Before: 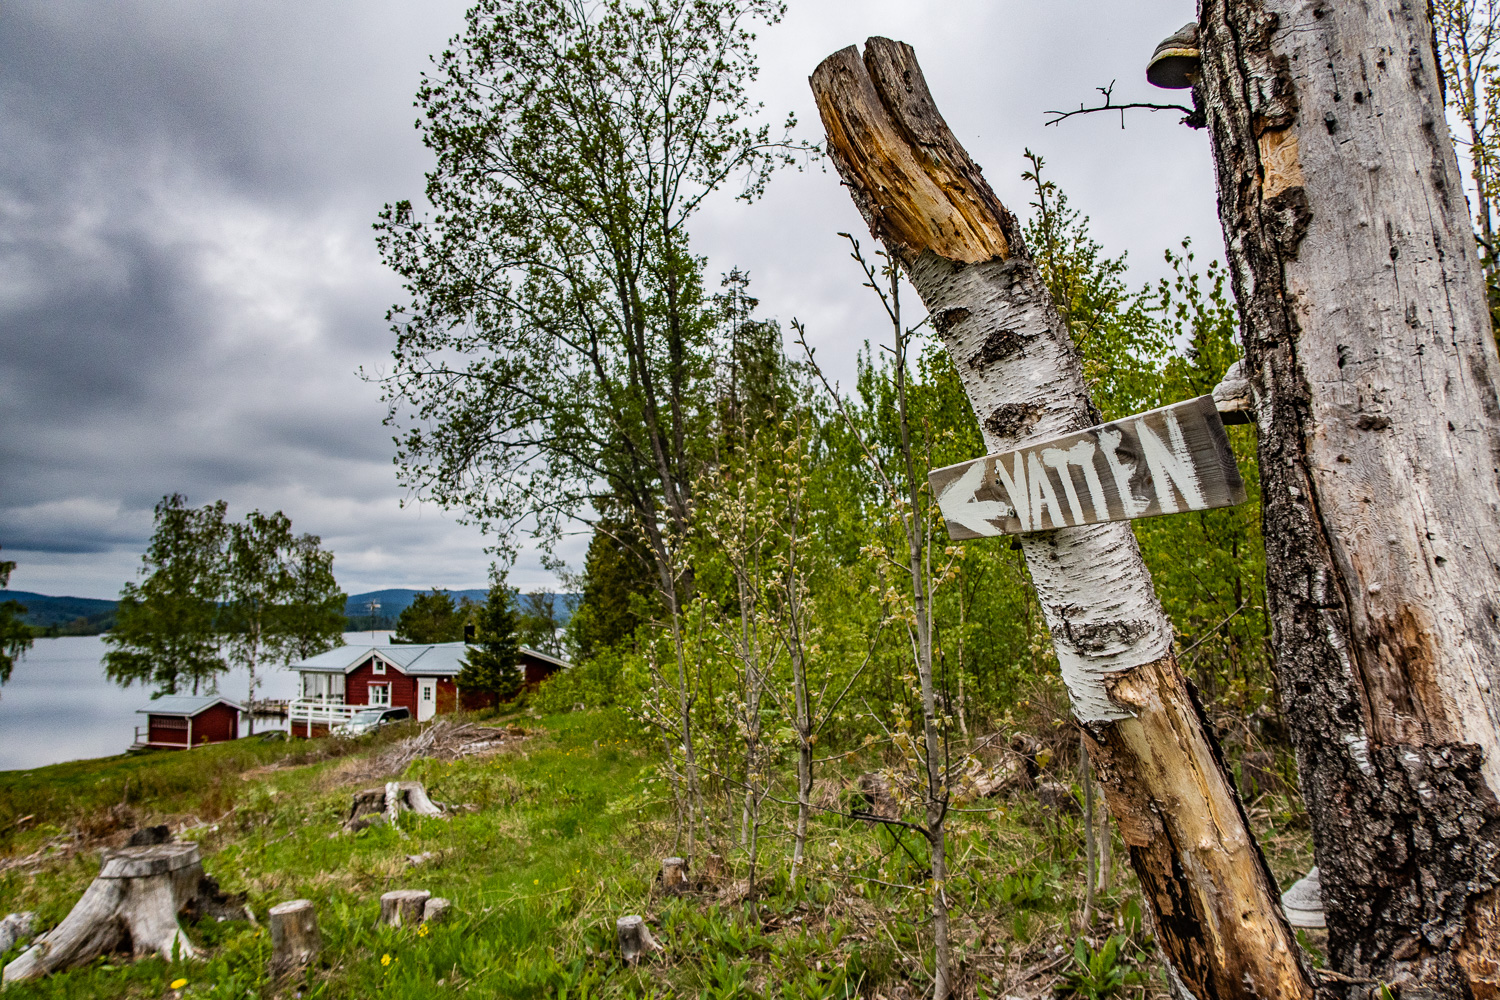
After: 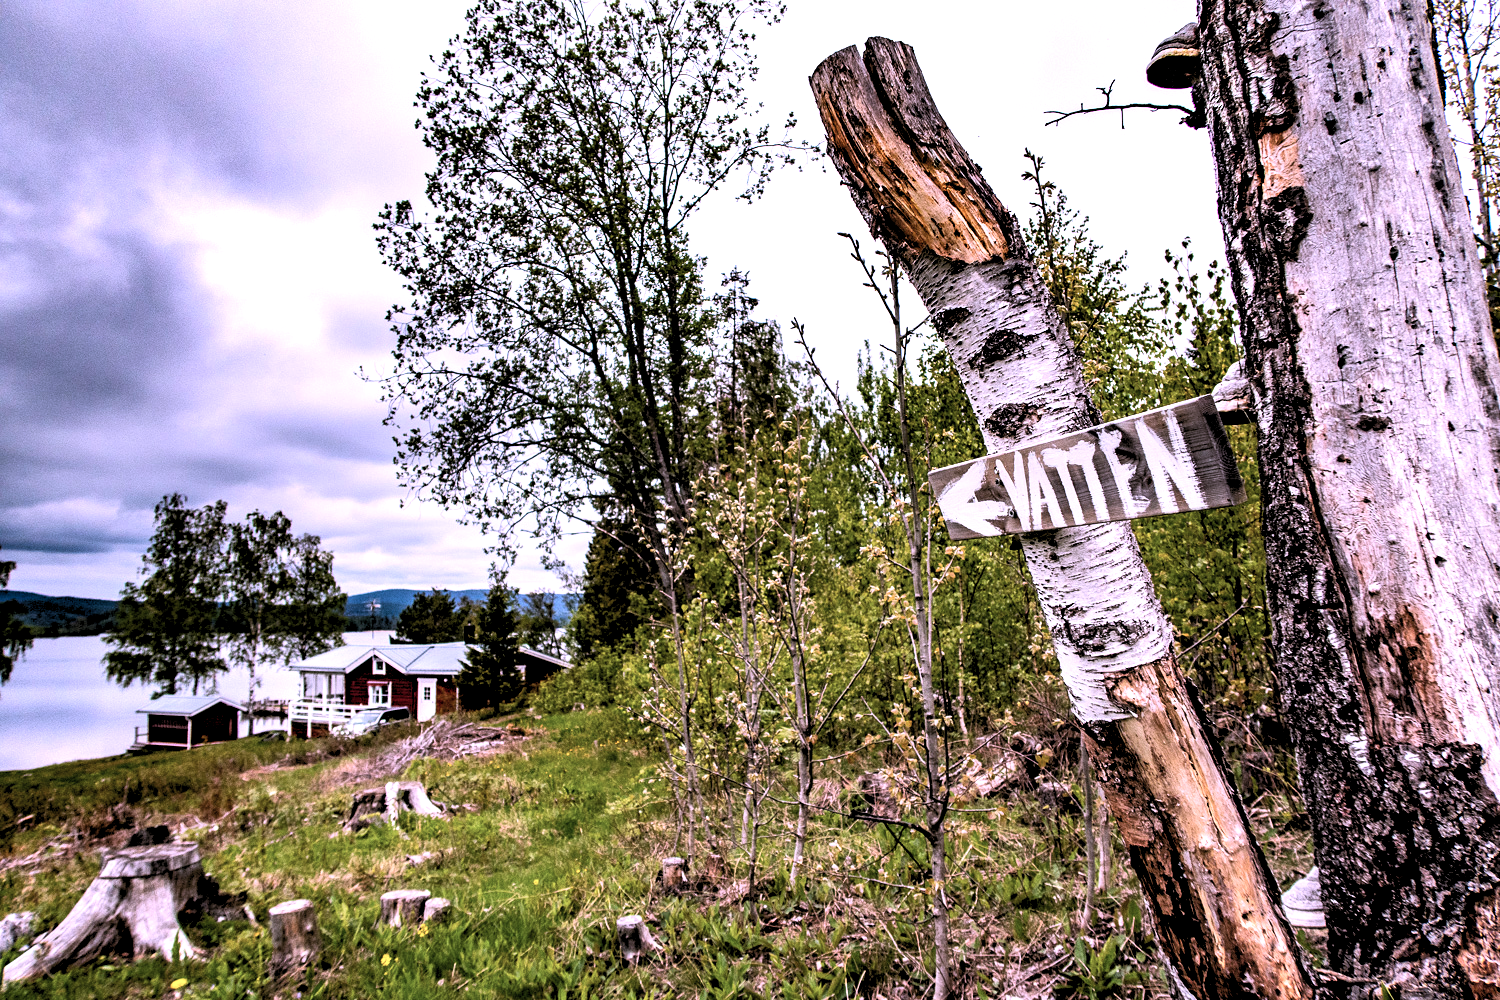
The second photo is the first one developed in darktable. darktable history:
color correction: highlights a* 15.03, highlights b* -25.07
rgb levels: levels [[0.013, 0.434, 0.89], [0, 0.5, 1], [0, 0.5, 1]]
tone equalizer: -8 EV -0.75 EV, -7 EV -0.7 EV, -6 EV -0.6 EV, -5 EV -0.4 EV, -3 EV 0.4 EV, -2 EV 0.6 EV, -1 EV 0.7 EV, +0 EV 0.75 EV, edges refinement/feathering 500, mask exposure compensation -1.57 EV, preserve details no
